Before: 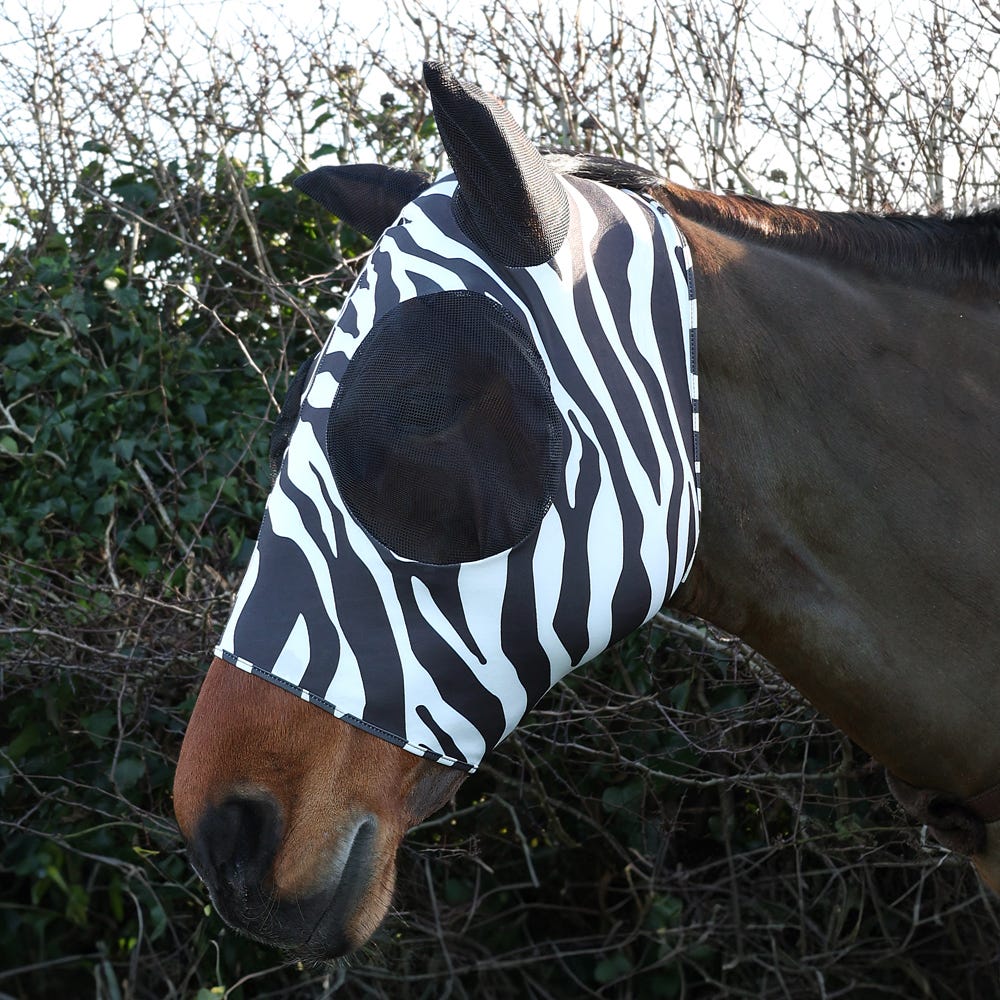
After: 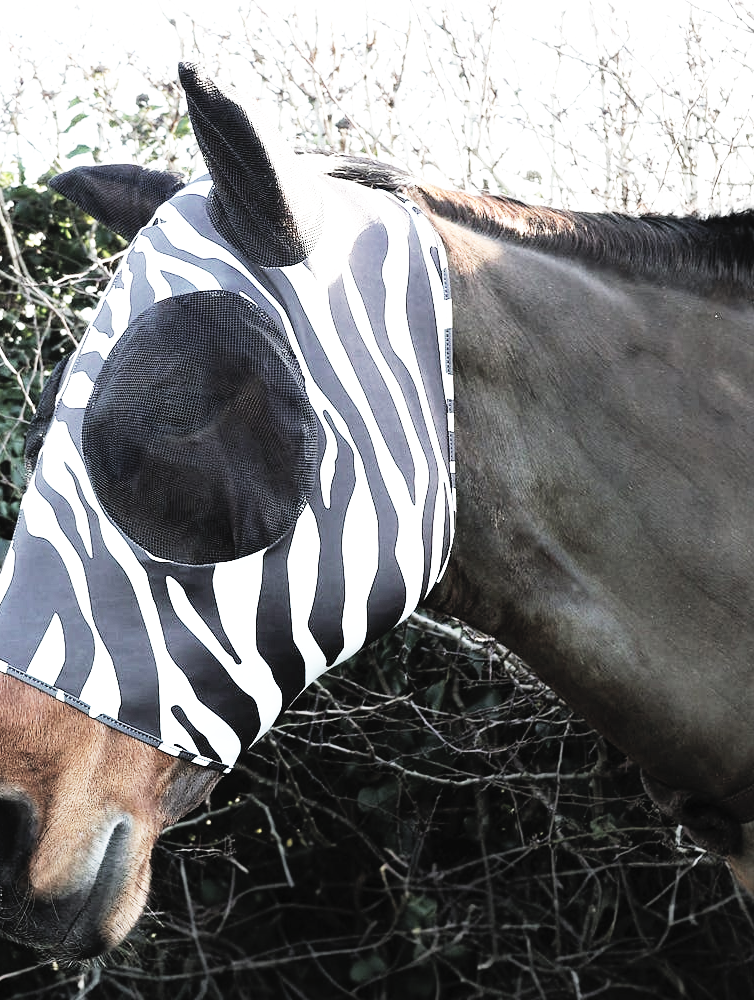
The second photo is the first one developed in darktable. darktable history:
tone equalizer: -8 EV -0.763 EV, -7 EV -0.691 EV, -6 EV -0.575 EV, -5 EV -0.374 EV, -3 EV 0.379 EV, -2 EV 0.6 EV, -1 EV 0.682 EV, +0 EV 0.743 EV
crop and rotate: left 24.507%
contrast brightness saturation: brightness 0.185, saturation -0.486
base curve: curves: ch0 [(0, 0) (0.007, 0.004) (0.027, 0.03) (0.046, 0.07) (0.207, 0.54) (0.442, 0.872) (0.673, 0.972) (1, 1)], preserve colors none
